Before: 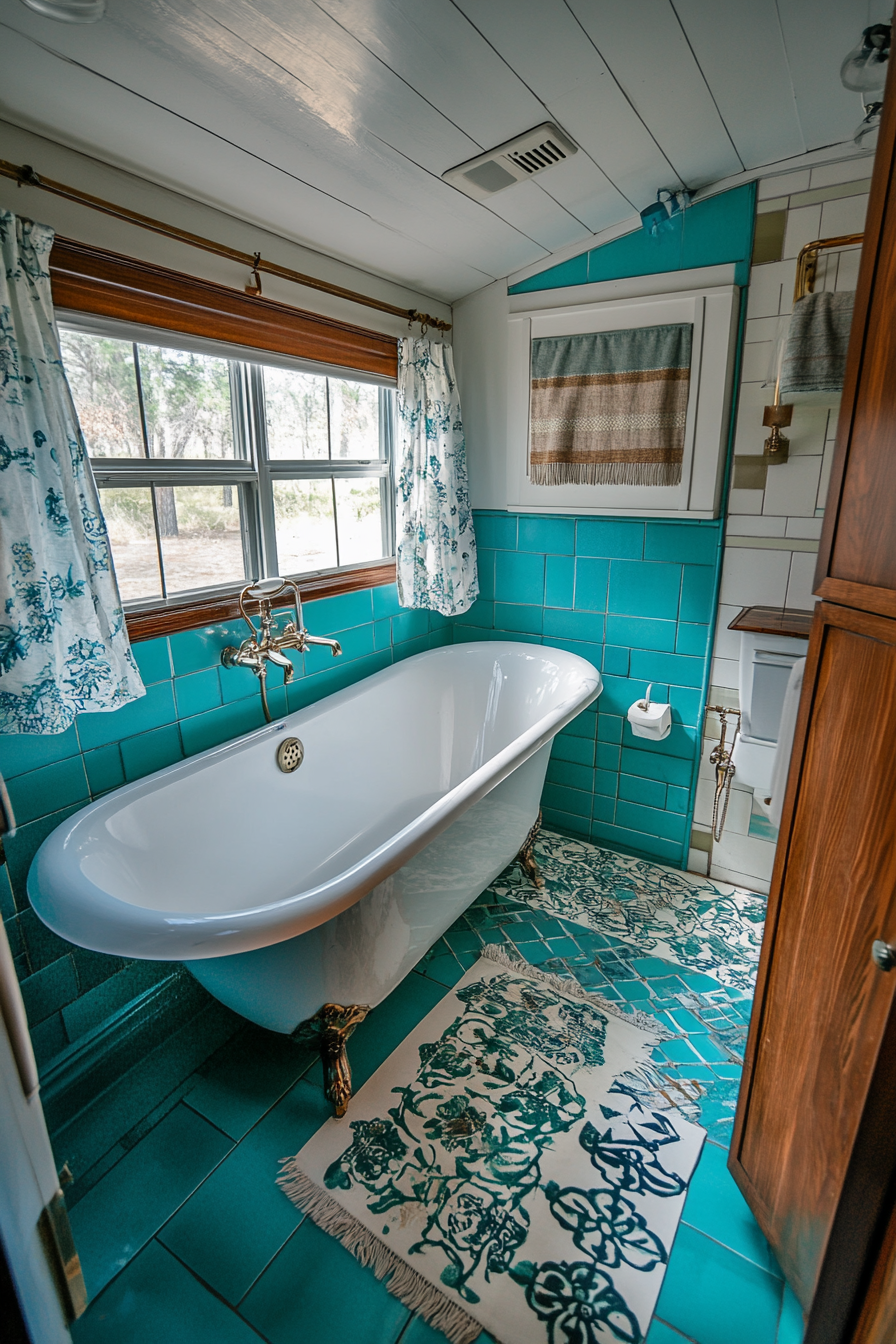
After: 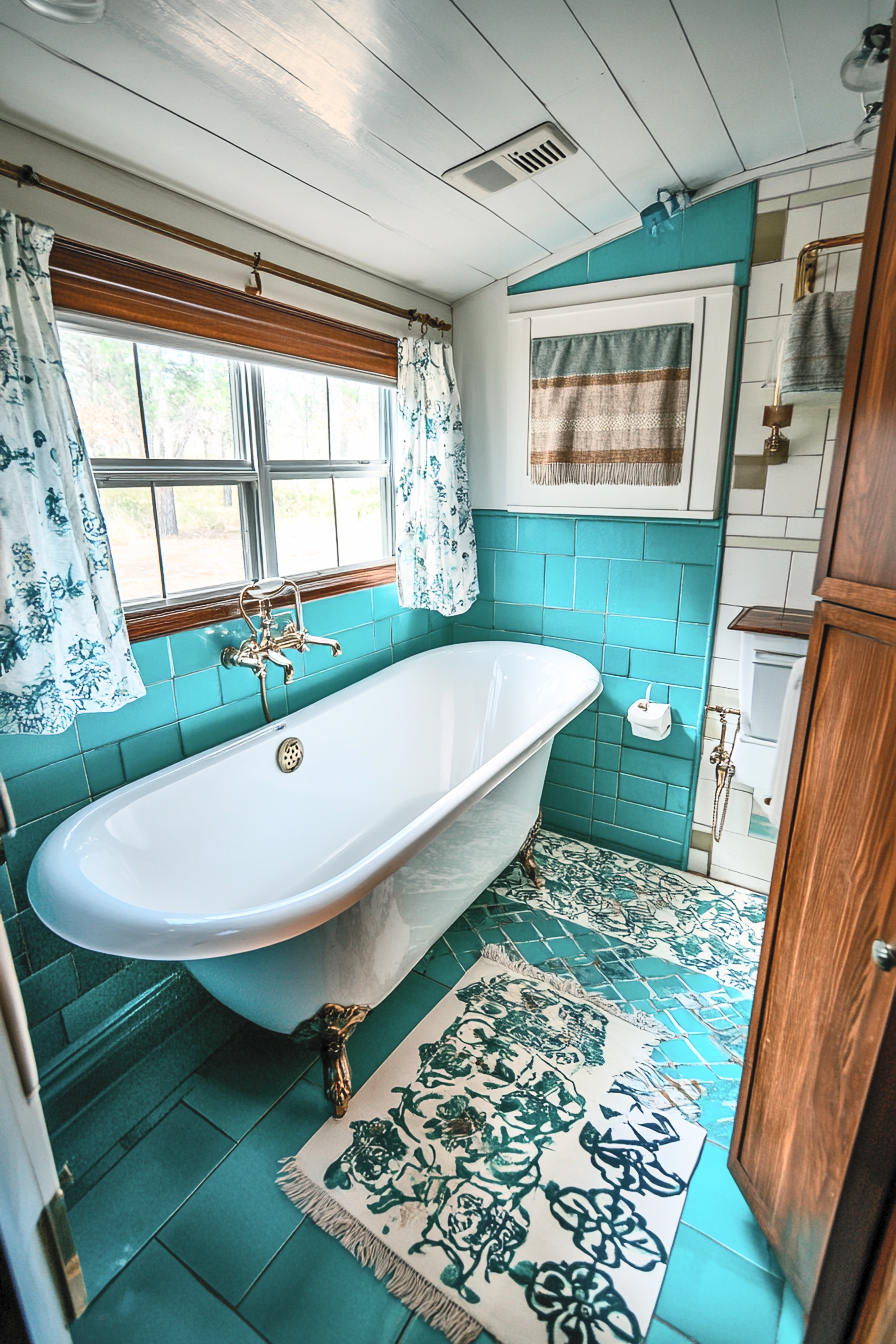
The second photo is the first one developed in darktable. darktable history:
shadows and highlights: shadows 37.26, highlights -28.03, soften with gaussian
contrast brightness saturation: contrast 0.393, brightness 0.529
